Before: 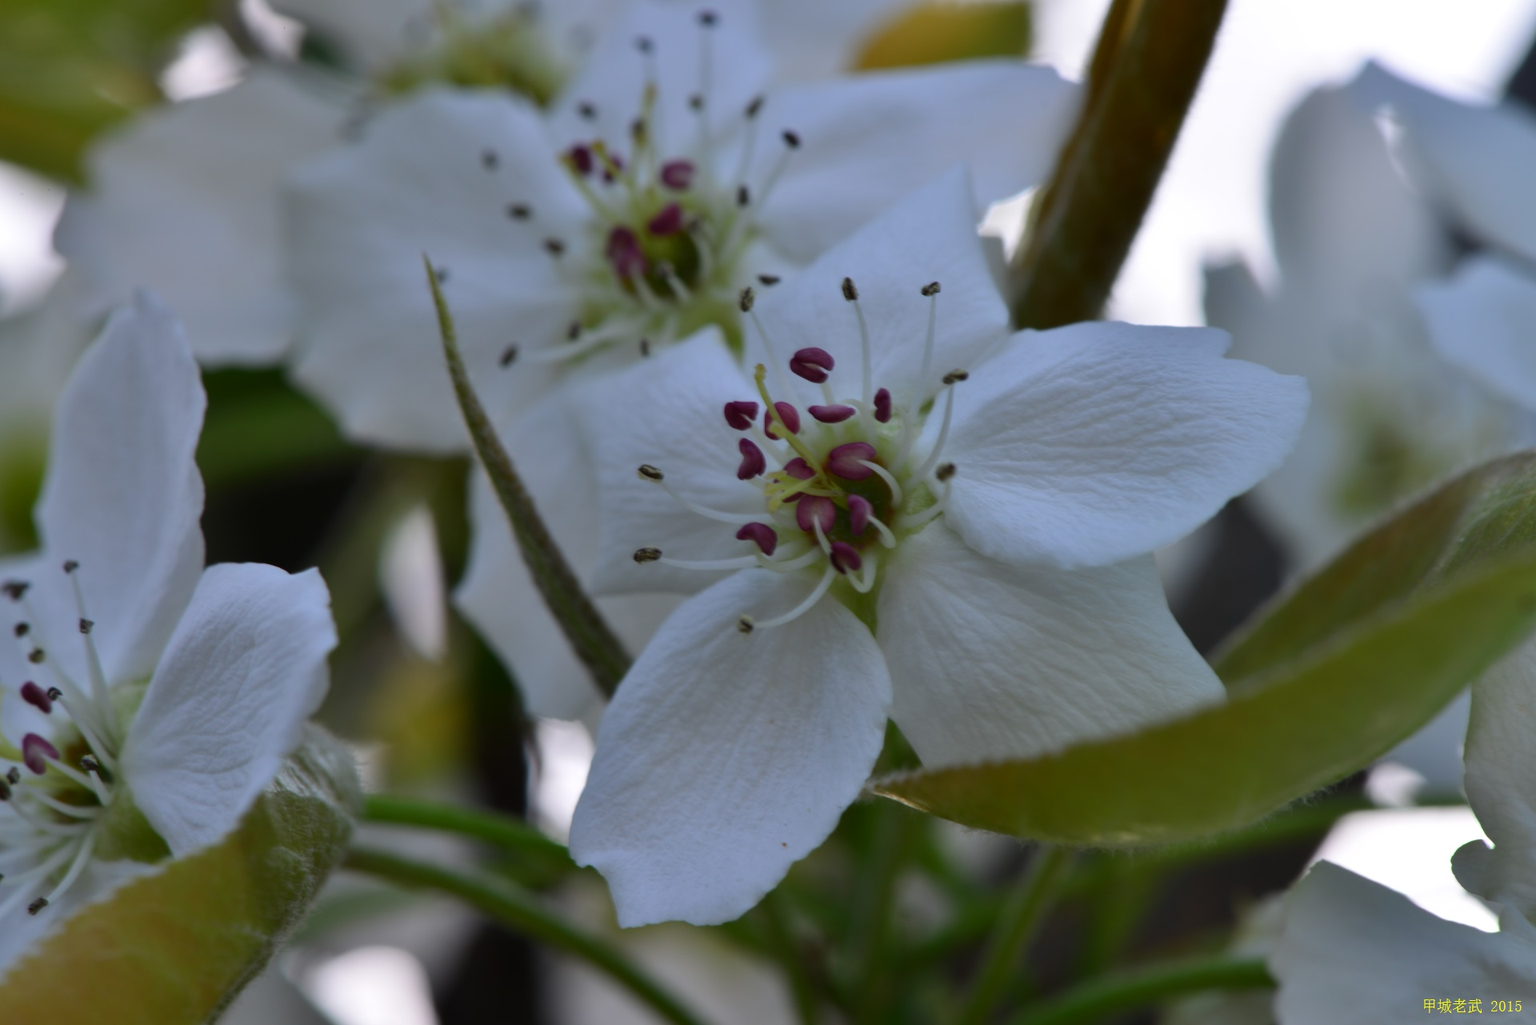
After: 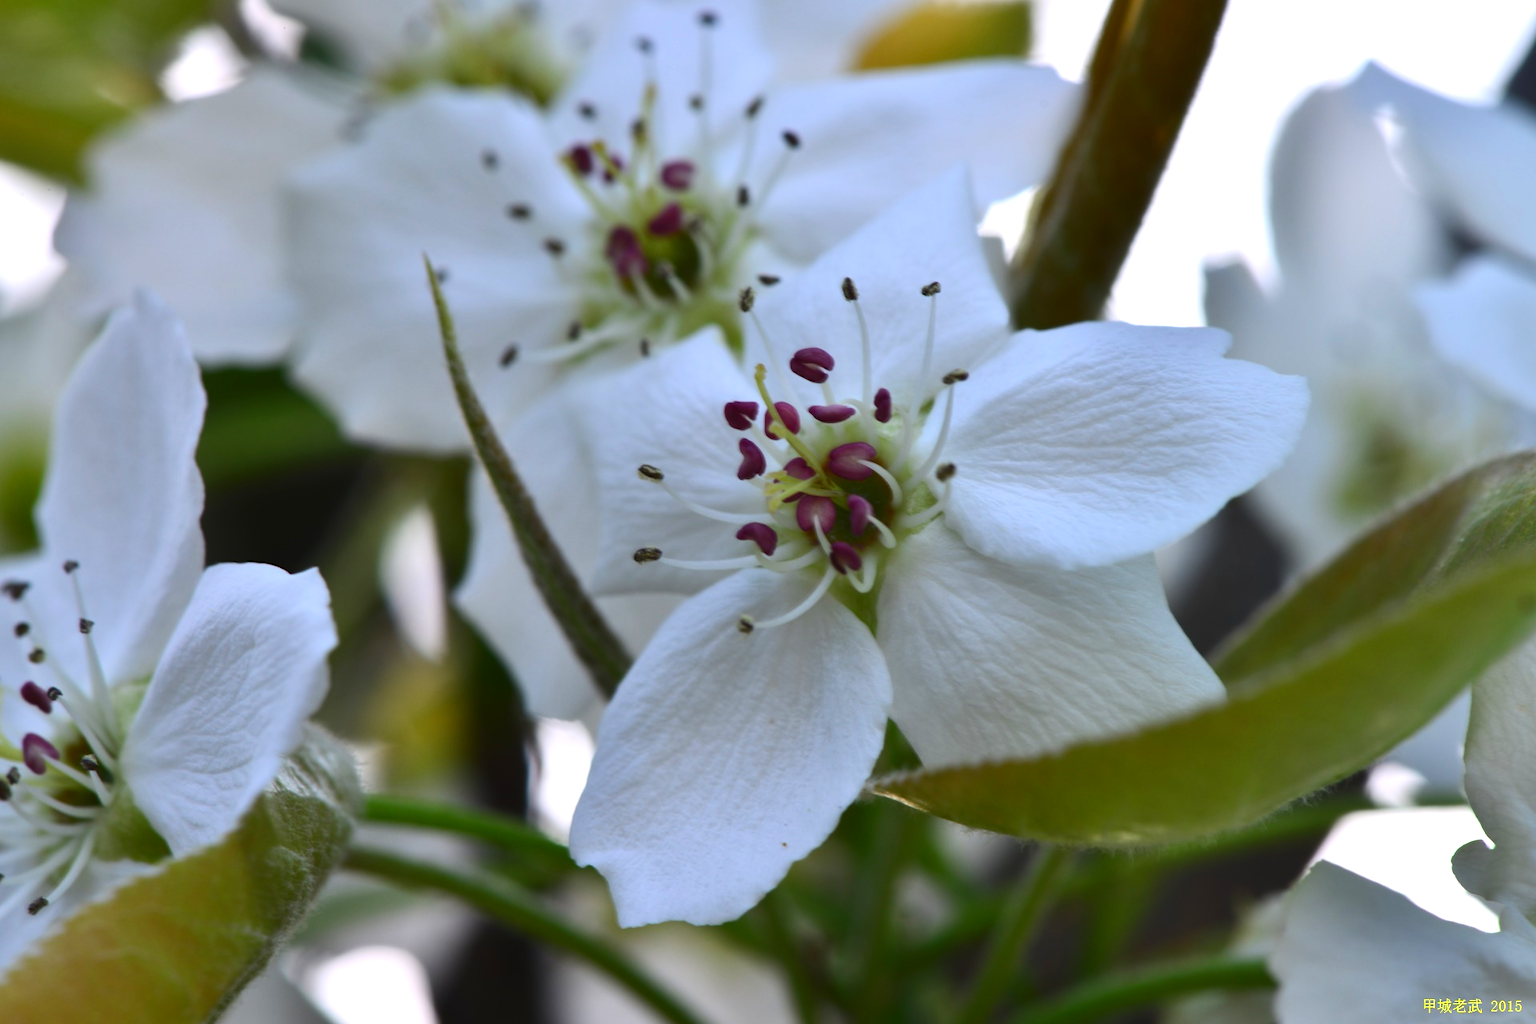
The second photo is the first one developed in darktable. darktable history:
exposure: black level correction -0.002, exposure 0.708 EV, compensate exposure bias true, compensate highlight preservation false
contrast brightness saturation: contrast 0.15, brightness -0.01, saturation 0.1
